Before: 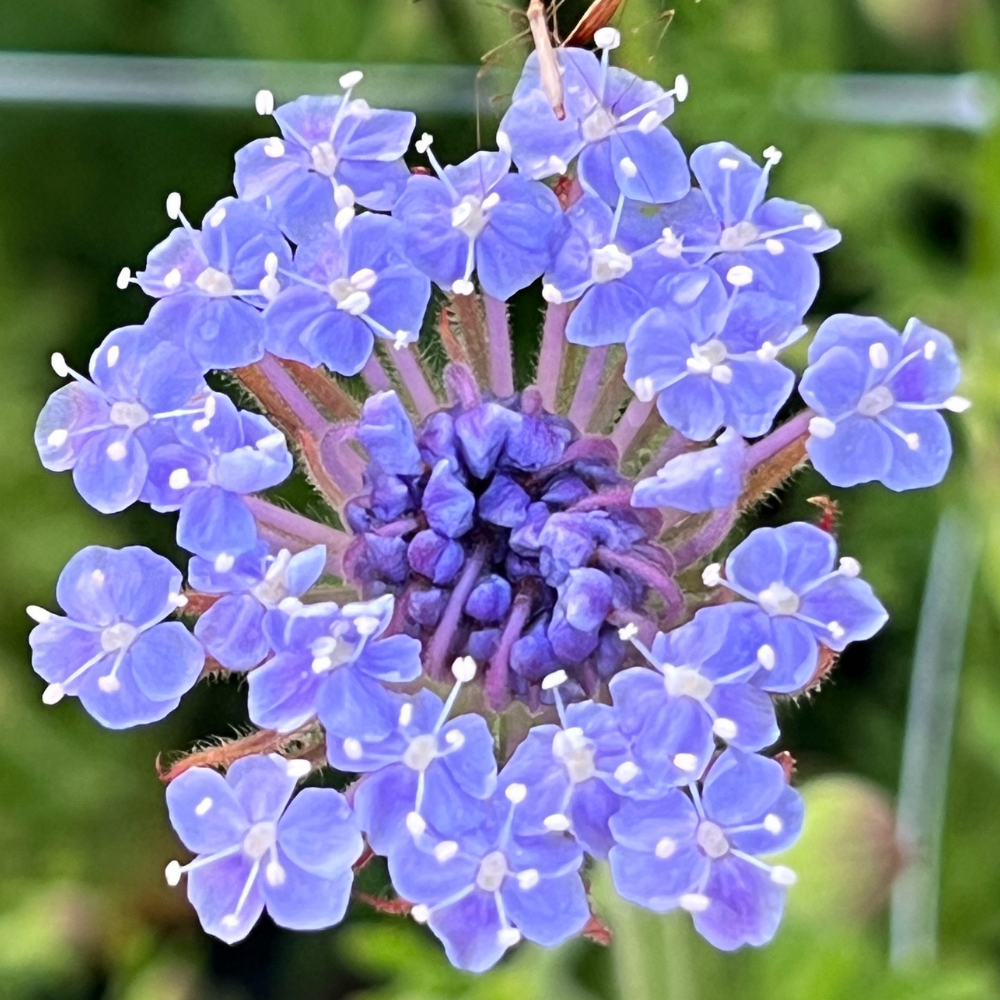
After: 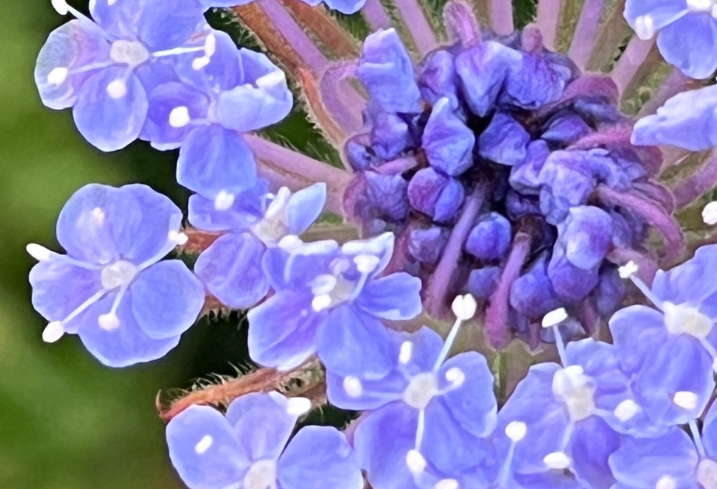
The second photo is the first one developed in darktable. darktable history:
crop: top 36.274%, right 28.203%, bottom 14.797%
